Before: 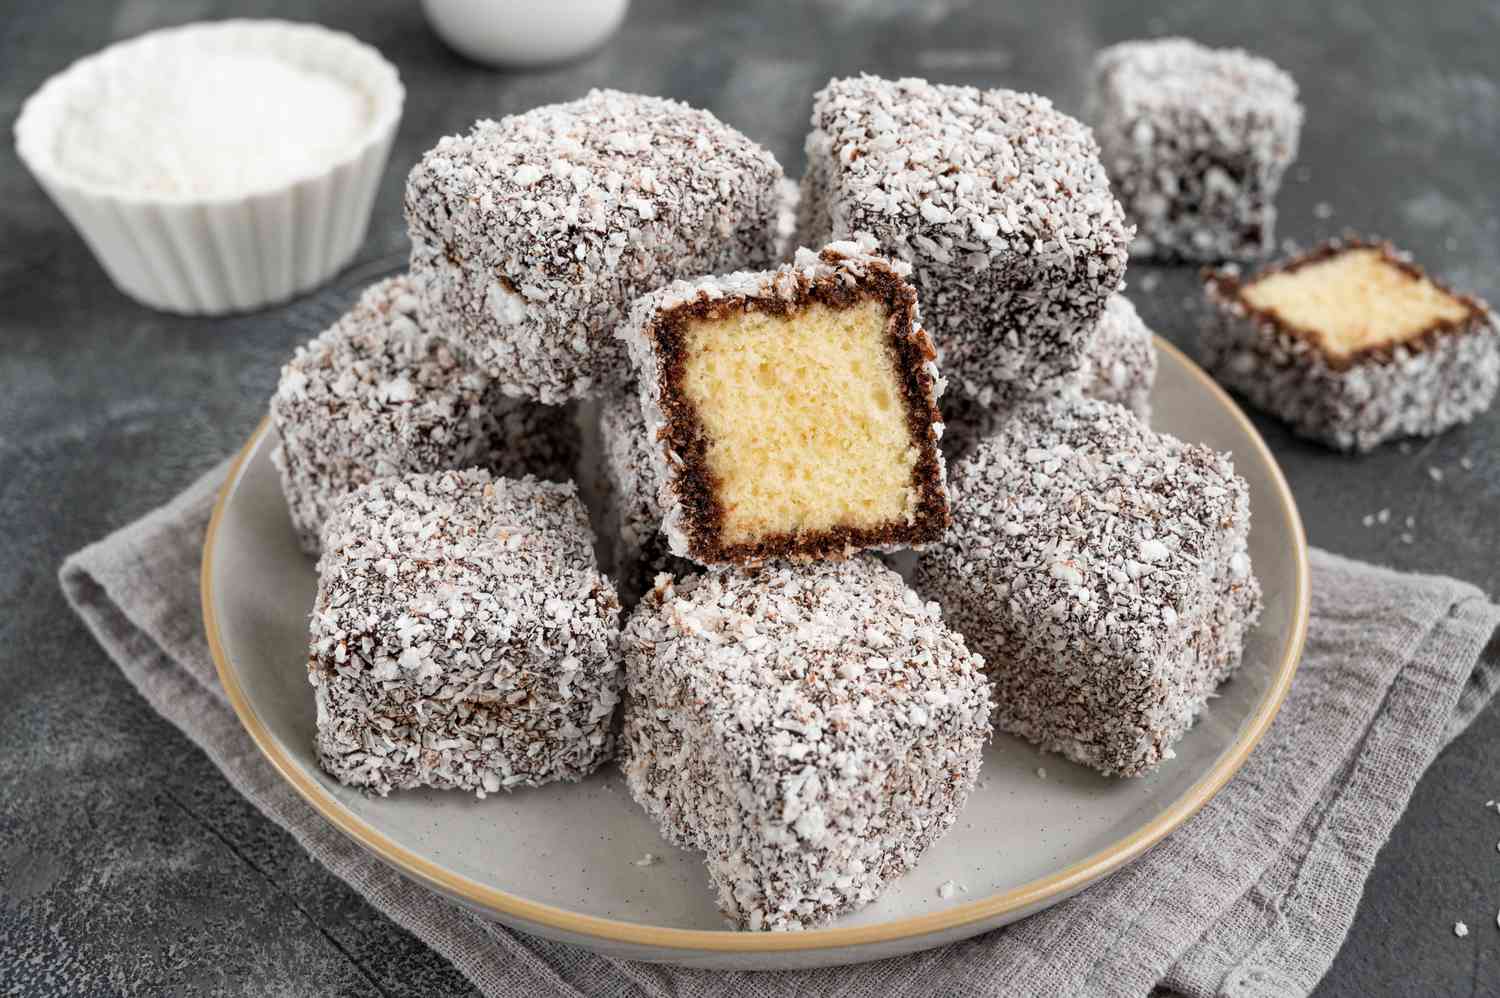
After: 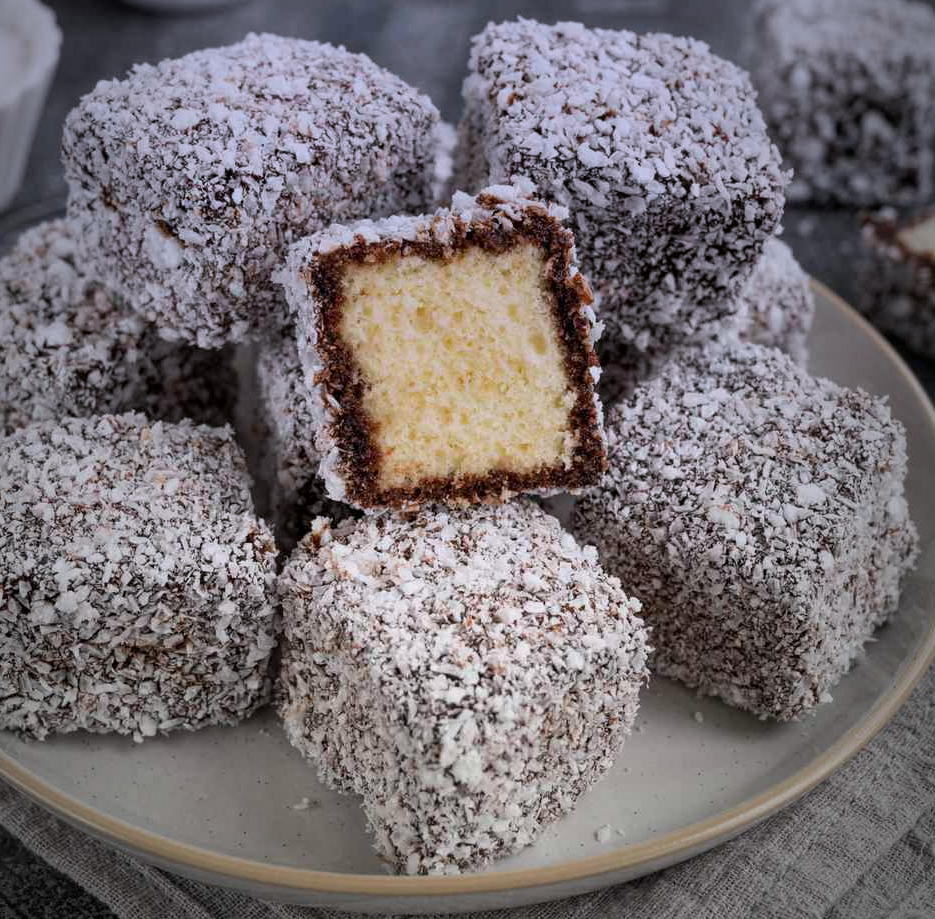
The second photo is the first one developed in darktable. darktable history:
graduated density: hue 238.83°, saturation 50%
crop and rotate: left 22.918%, top 5.629%, right 14.711%, bottom 2.247%
vignetting: fall-off start 72.14%, fall-off radius 108.07%, brightness -0.713, saturation -0.488, center (-0.054, -0.359), width/height ratio 0.729
